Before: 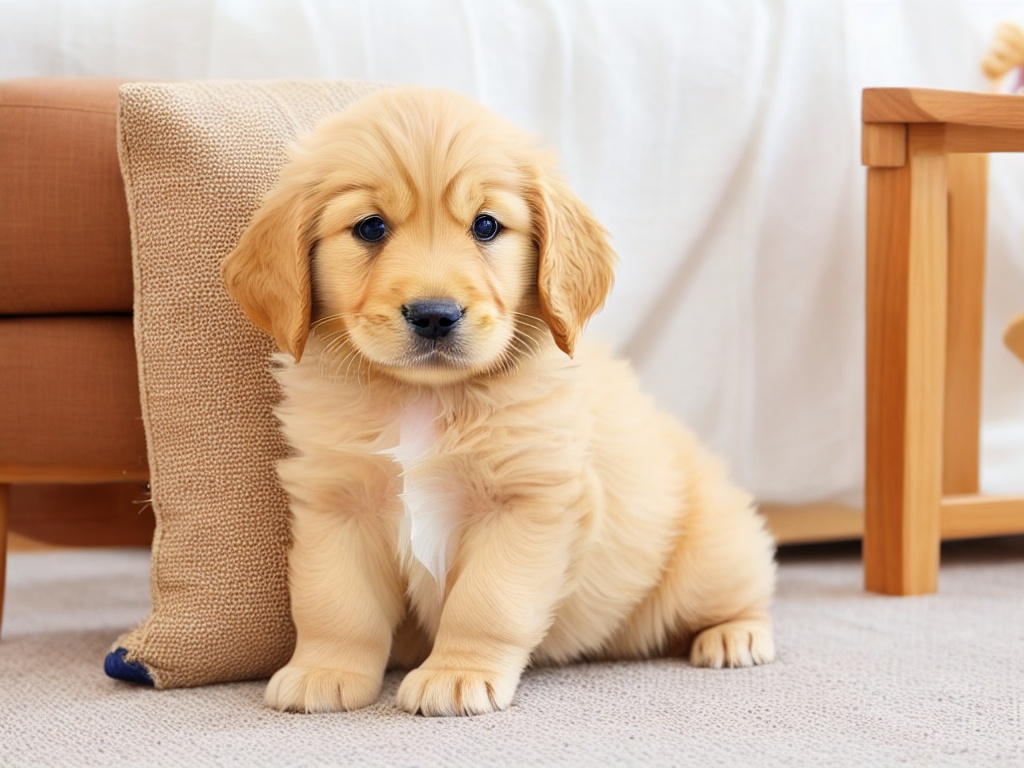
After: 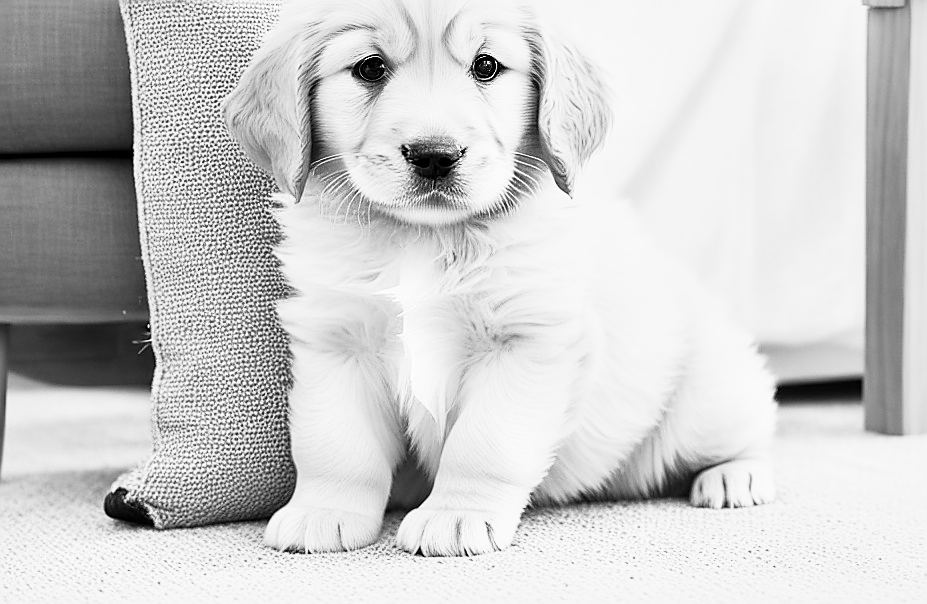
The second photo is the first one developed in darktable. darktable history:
monochrome: a 1.94, b -0.638
base curve: curves: ch0 [(0, 0) (0.088, 0.125) (0.176, 0.251) (0.354, 0.501) (0.613, 0.749) (1, 0.877)], preserve colors none
tone curve: curves: ch0 [(0, 0) (0.137, 0.063) (0.255, 0.176) (0.502, 0.502) (0.749, 0.839) (1, 1)], color space Lab, linked channels, preserve colors none
white balance: red 1.138, green 0.996, blue 0.812
sharpen: radius 1.4, amount 1.25, threshold 0.7
local contrast: mode bilateral grid, contrast 20, coarseness 50, detail 150%, midtone range 0.2
crop: top 20.916%, right 9.437%, bottom 0.316%
